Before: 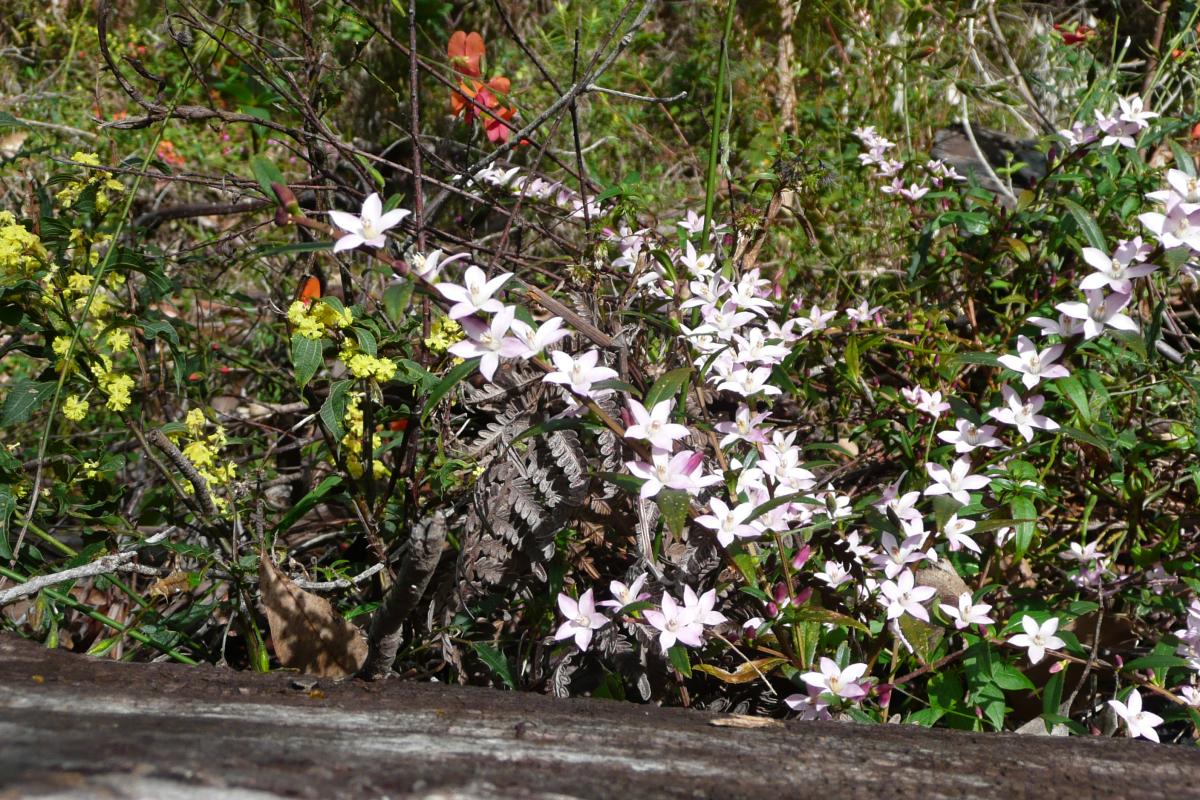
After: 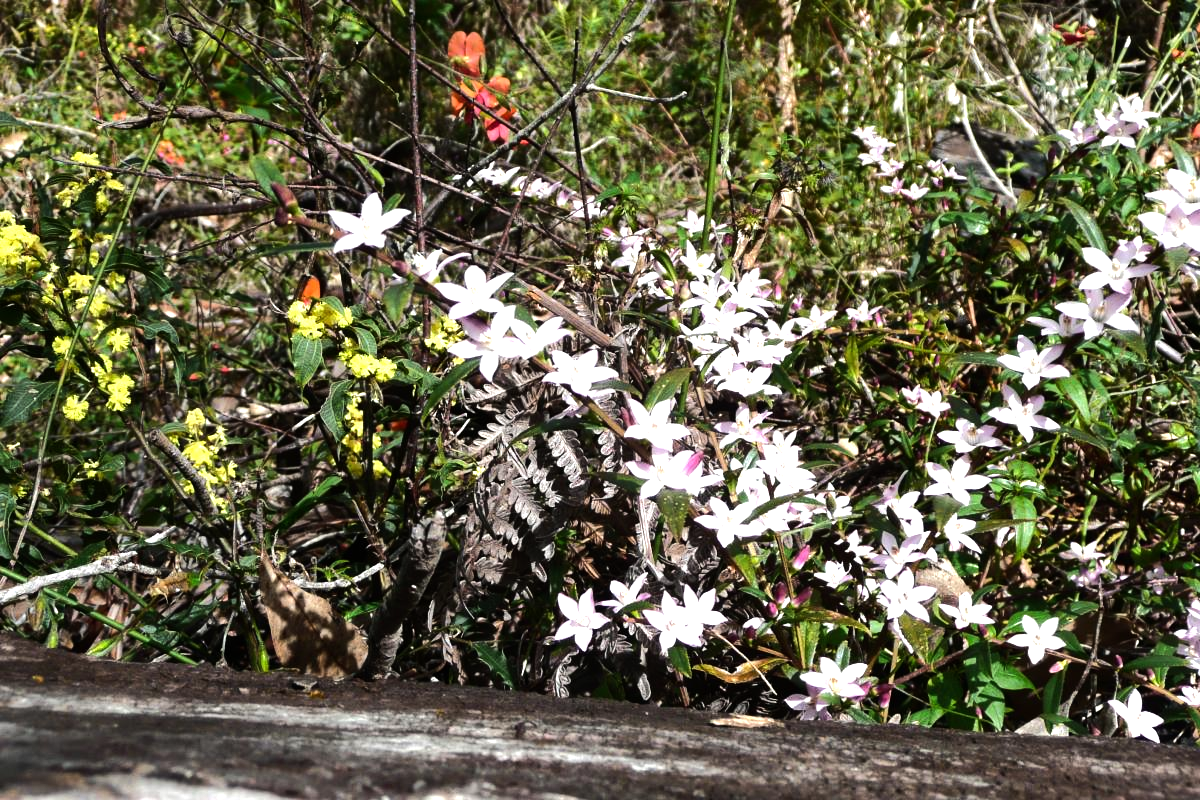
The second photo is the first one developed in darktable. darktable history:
base curve: curves: ch0 [(0, 0) (0.262, 0.32) (0.722, 0.705) (1, 1)]
tone equalizer: -8 EV -1.08 EV, -7 EV -1.01 EV, -6 EV -0.867 EV, -5 EV -0.578 EV, -3 EV 0.578 EV, -2 EV 0.867 EV, -1 EV 1.01 EV, +0 EV 1.08 EV, edges refinement/feathering 500, mask exposure compensation -1.57 EV, preserve details no
